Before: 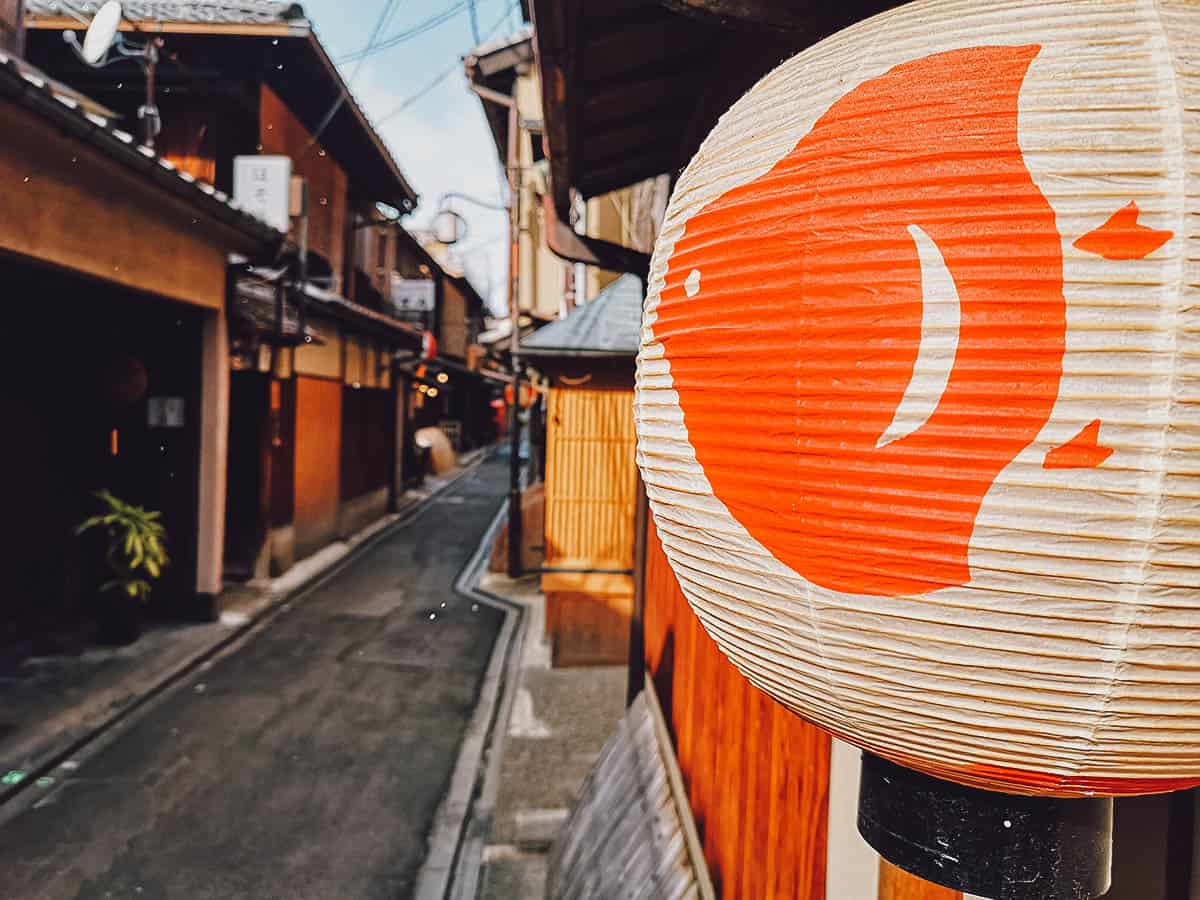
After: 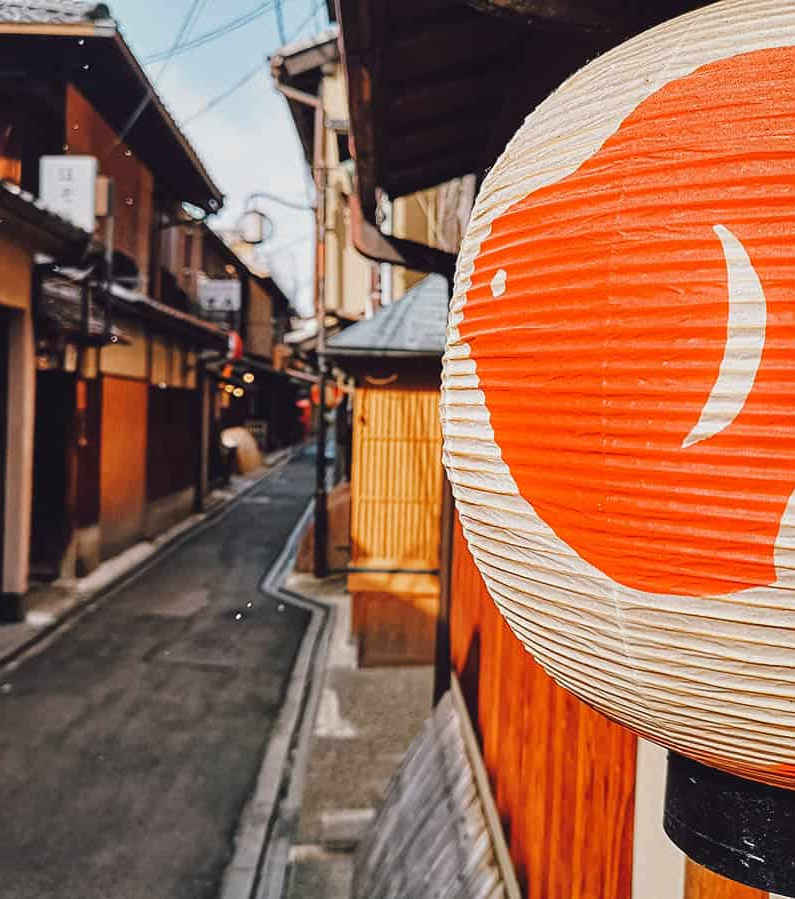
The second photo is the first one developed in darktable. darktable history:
crop and rotate: left 16.177%, right 17.507%
